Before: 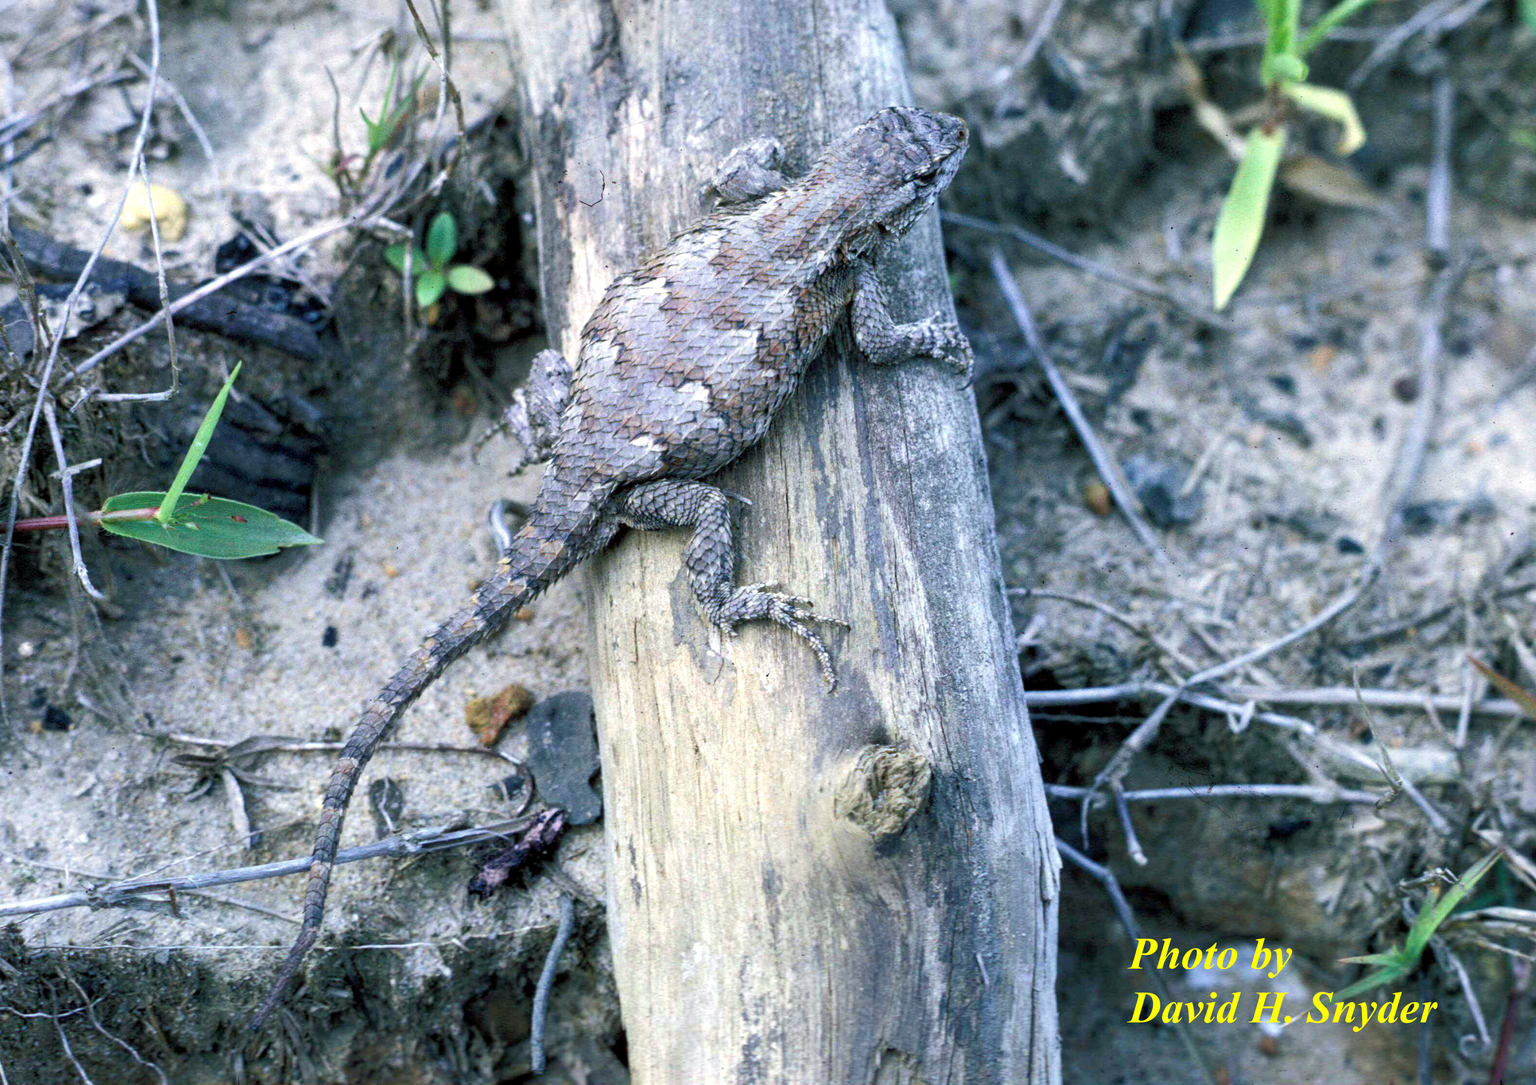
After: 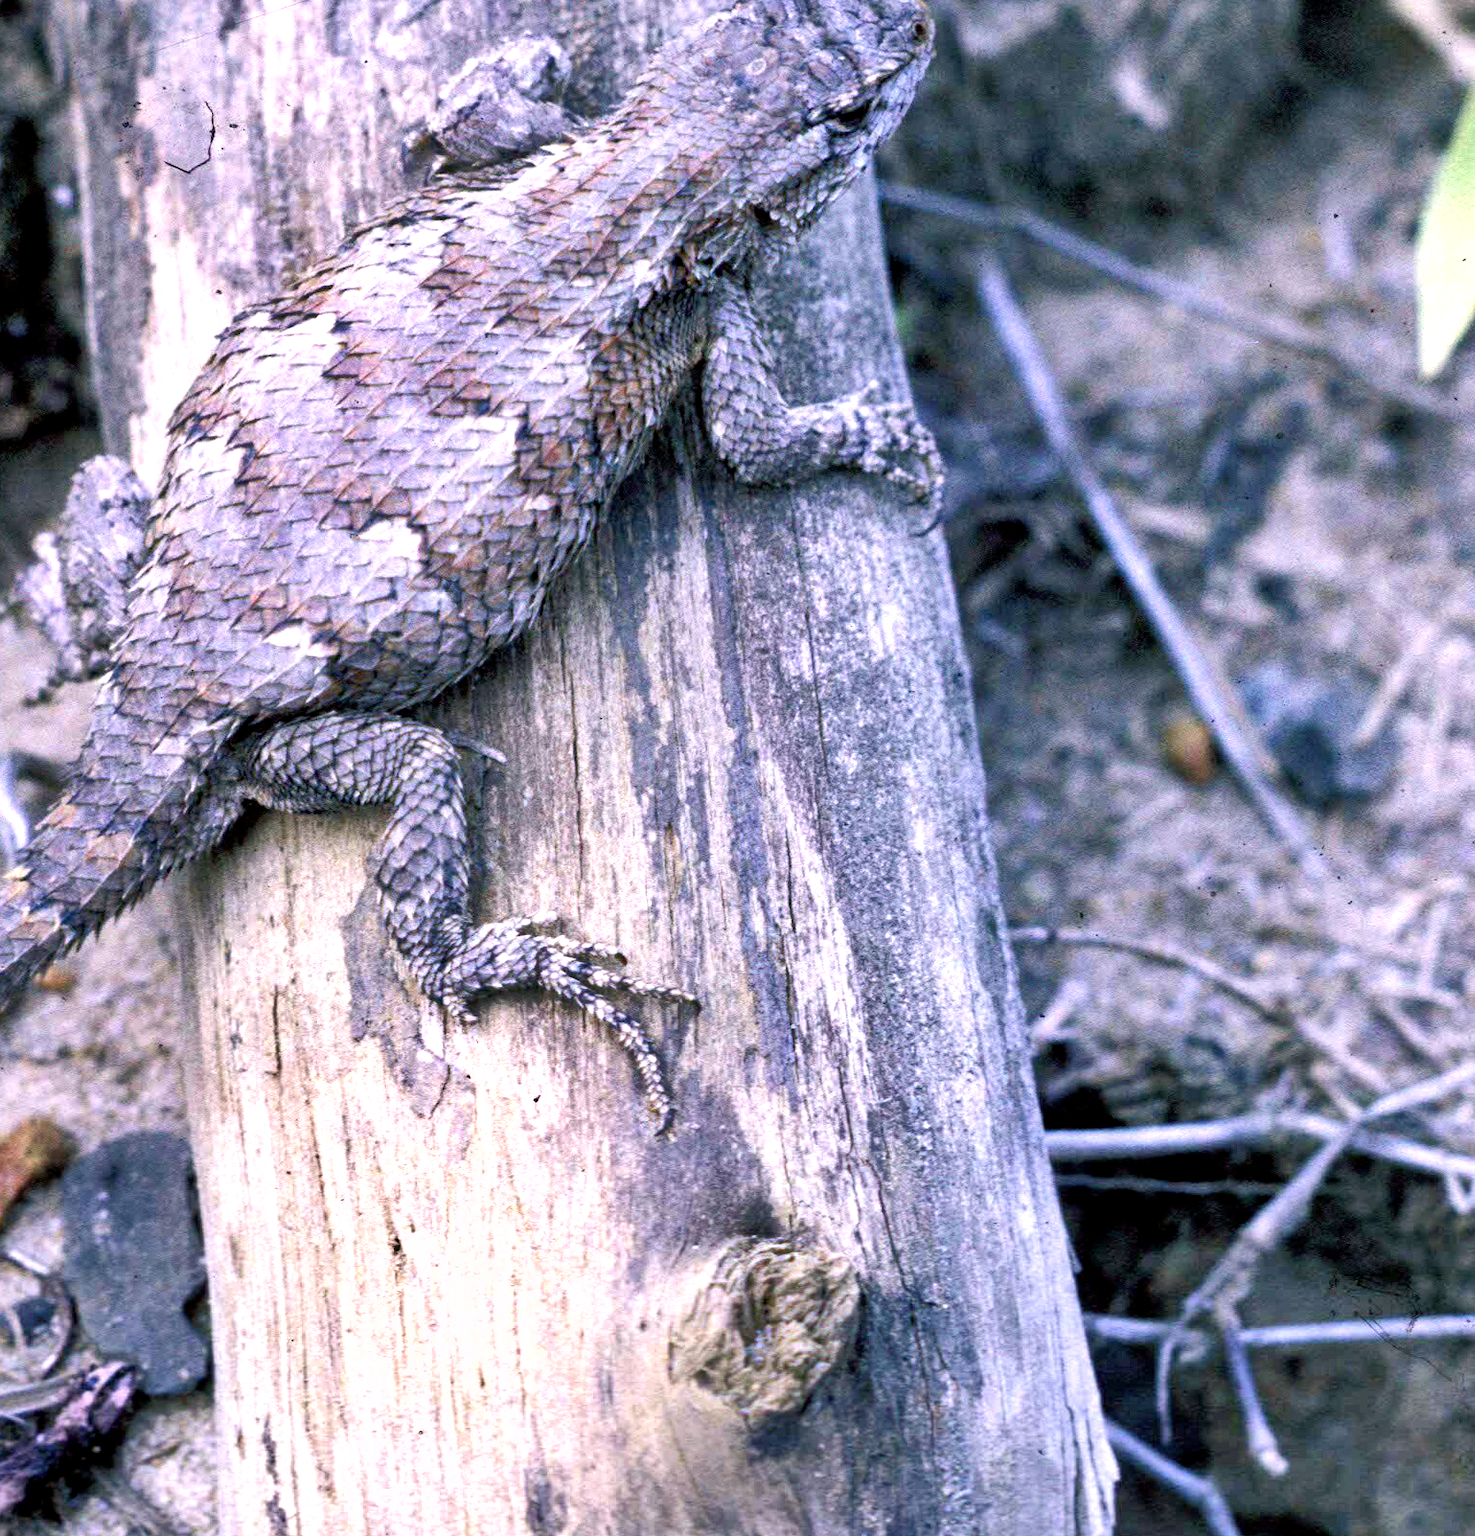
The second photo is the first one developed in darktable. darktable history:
crop: left 32.318%, top 10.96%, right 18.772%, bottom 17.357%
shadows and highlights: shadows 52.39, soften with gaussian
color calibration: output R [1.063, -0.012, -0.003, 0], output B [-0.079, 0.047, 1, 0], illuminant as shot in camera, x 0.358, y 0.373, temperature 4628.91 K
exposure: exposure 0.298 EV, compensate highlight preservation false
